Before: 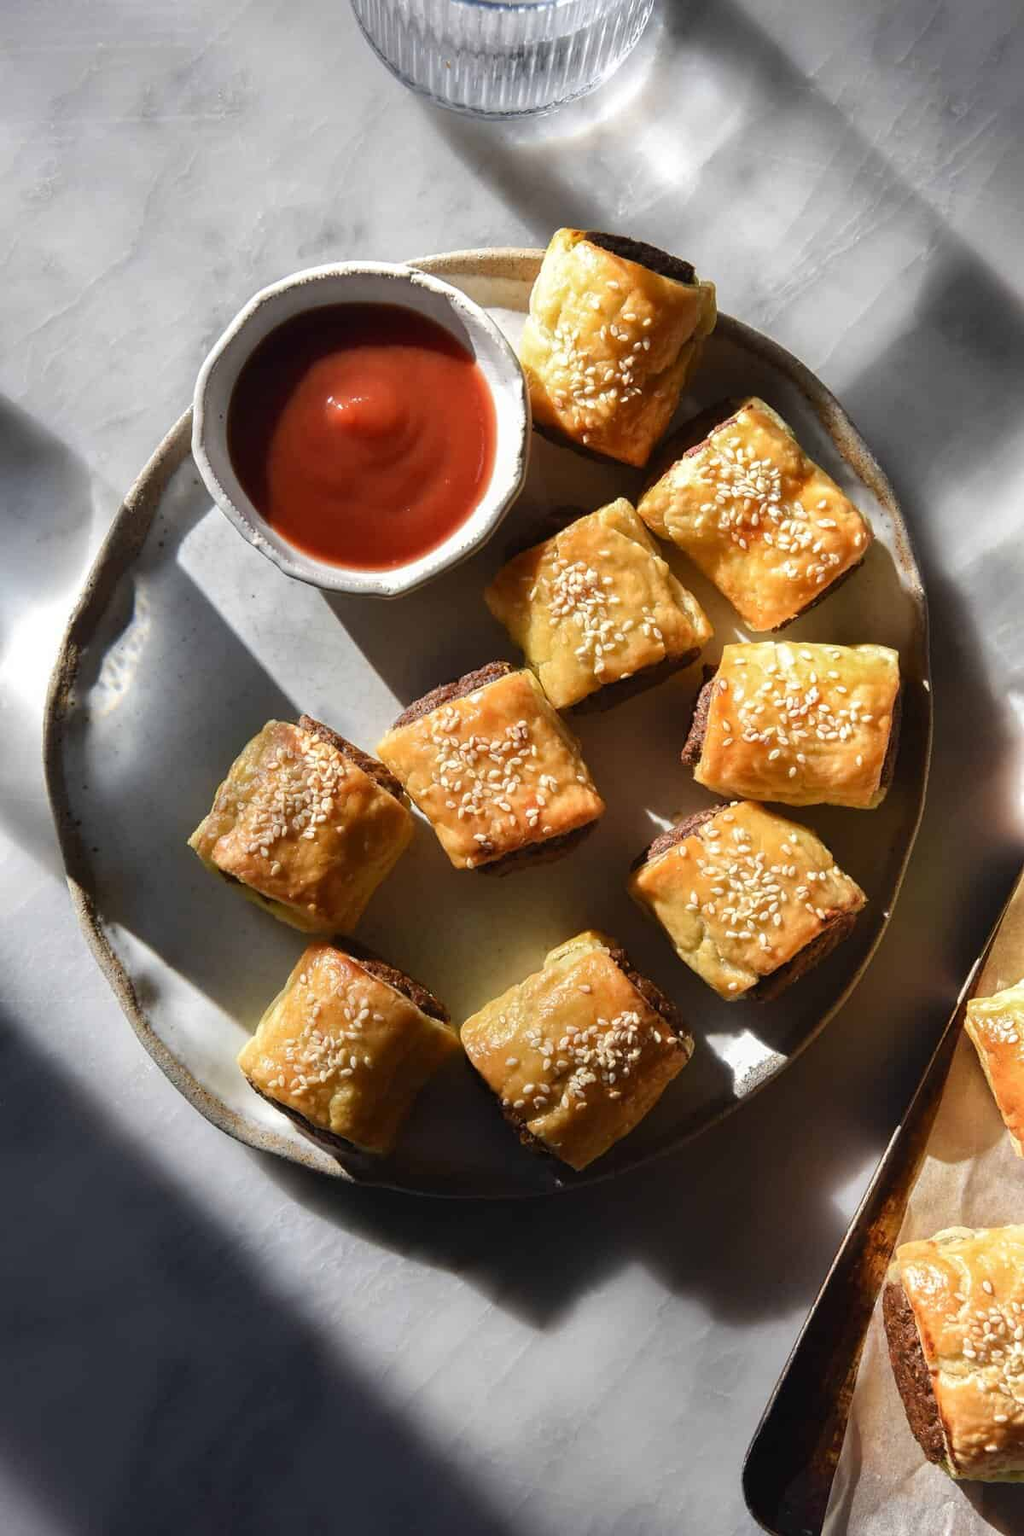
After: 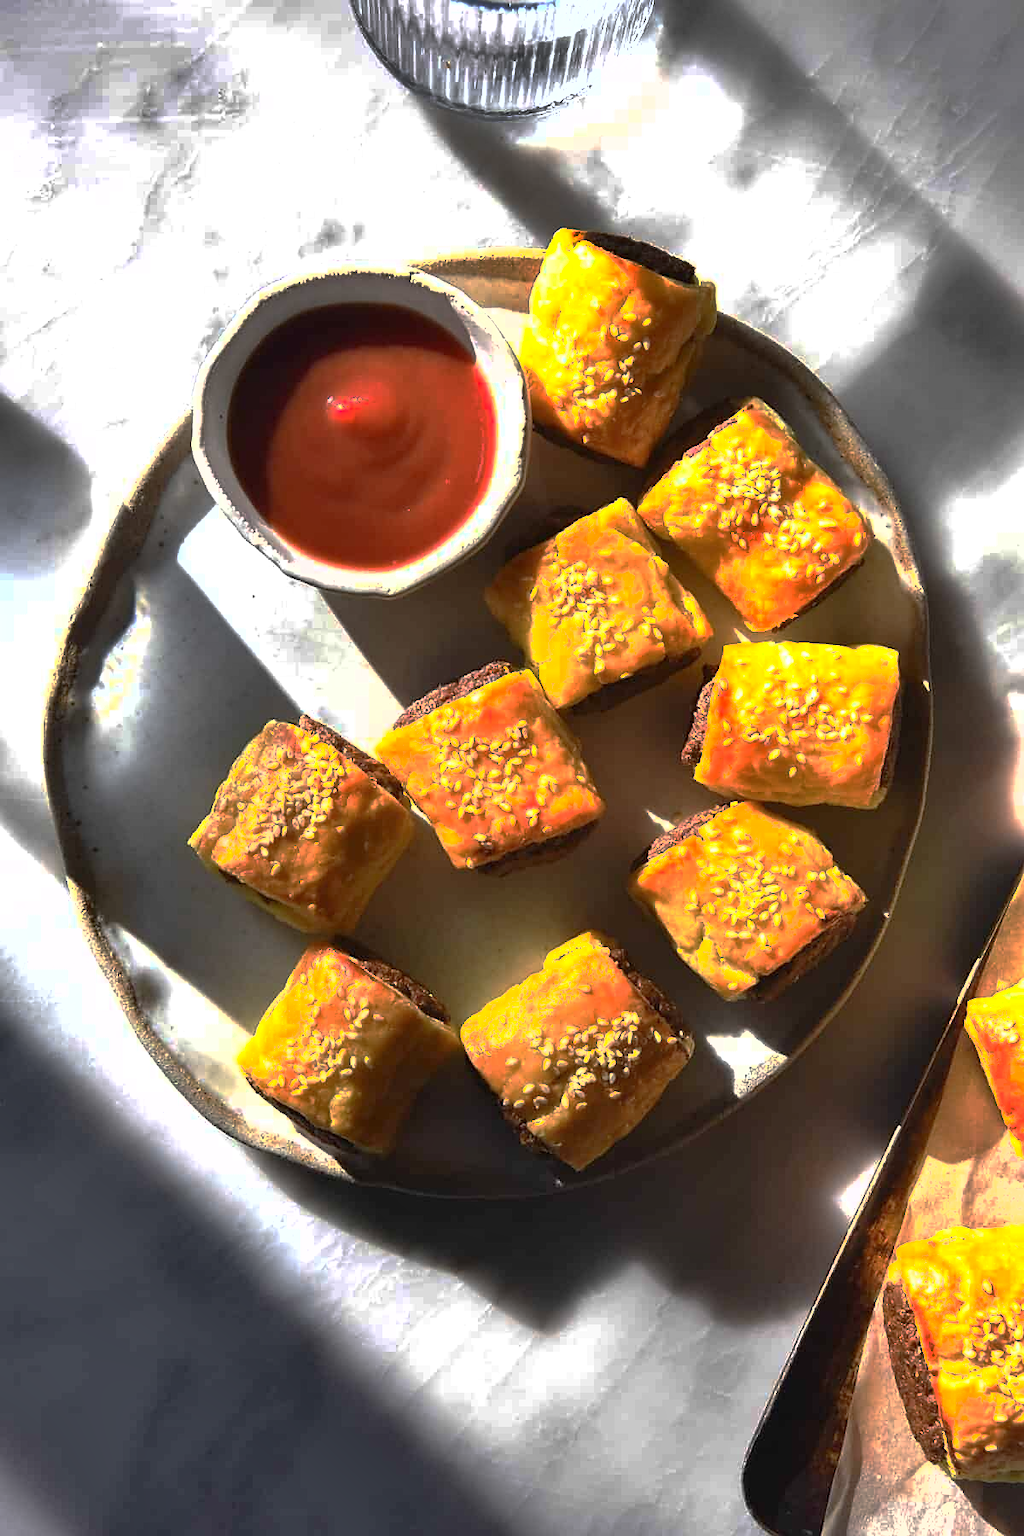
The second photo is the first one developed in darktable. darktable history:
sharpen: radius 1.448, amount 0.408, threshold 1.472
shadows and highlights: highlights color adjustment 0.099%, soften with gaussian
base curve: curves: ch0 [(0, 0) (0.841, 0.609) (1, 1)], preserve colors none
exposure: black level correction 0, exposure 1 EV, compensate exposure bias true, compensate highlight preservation false
